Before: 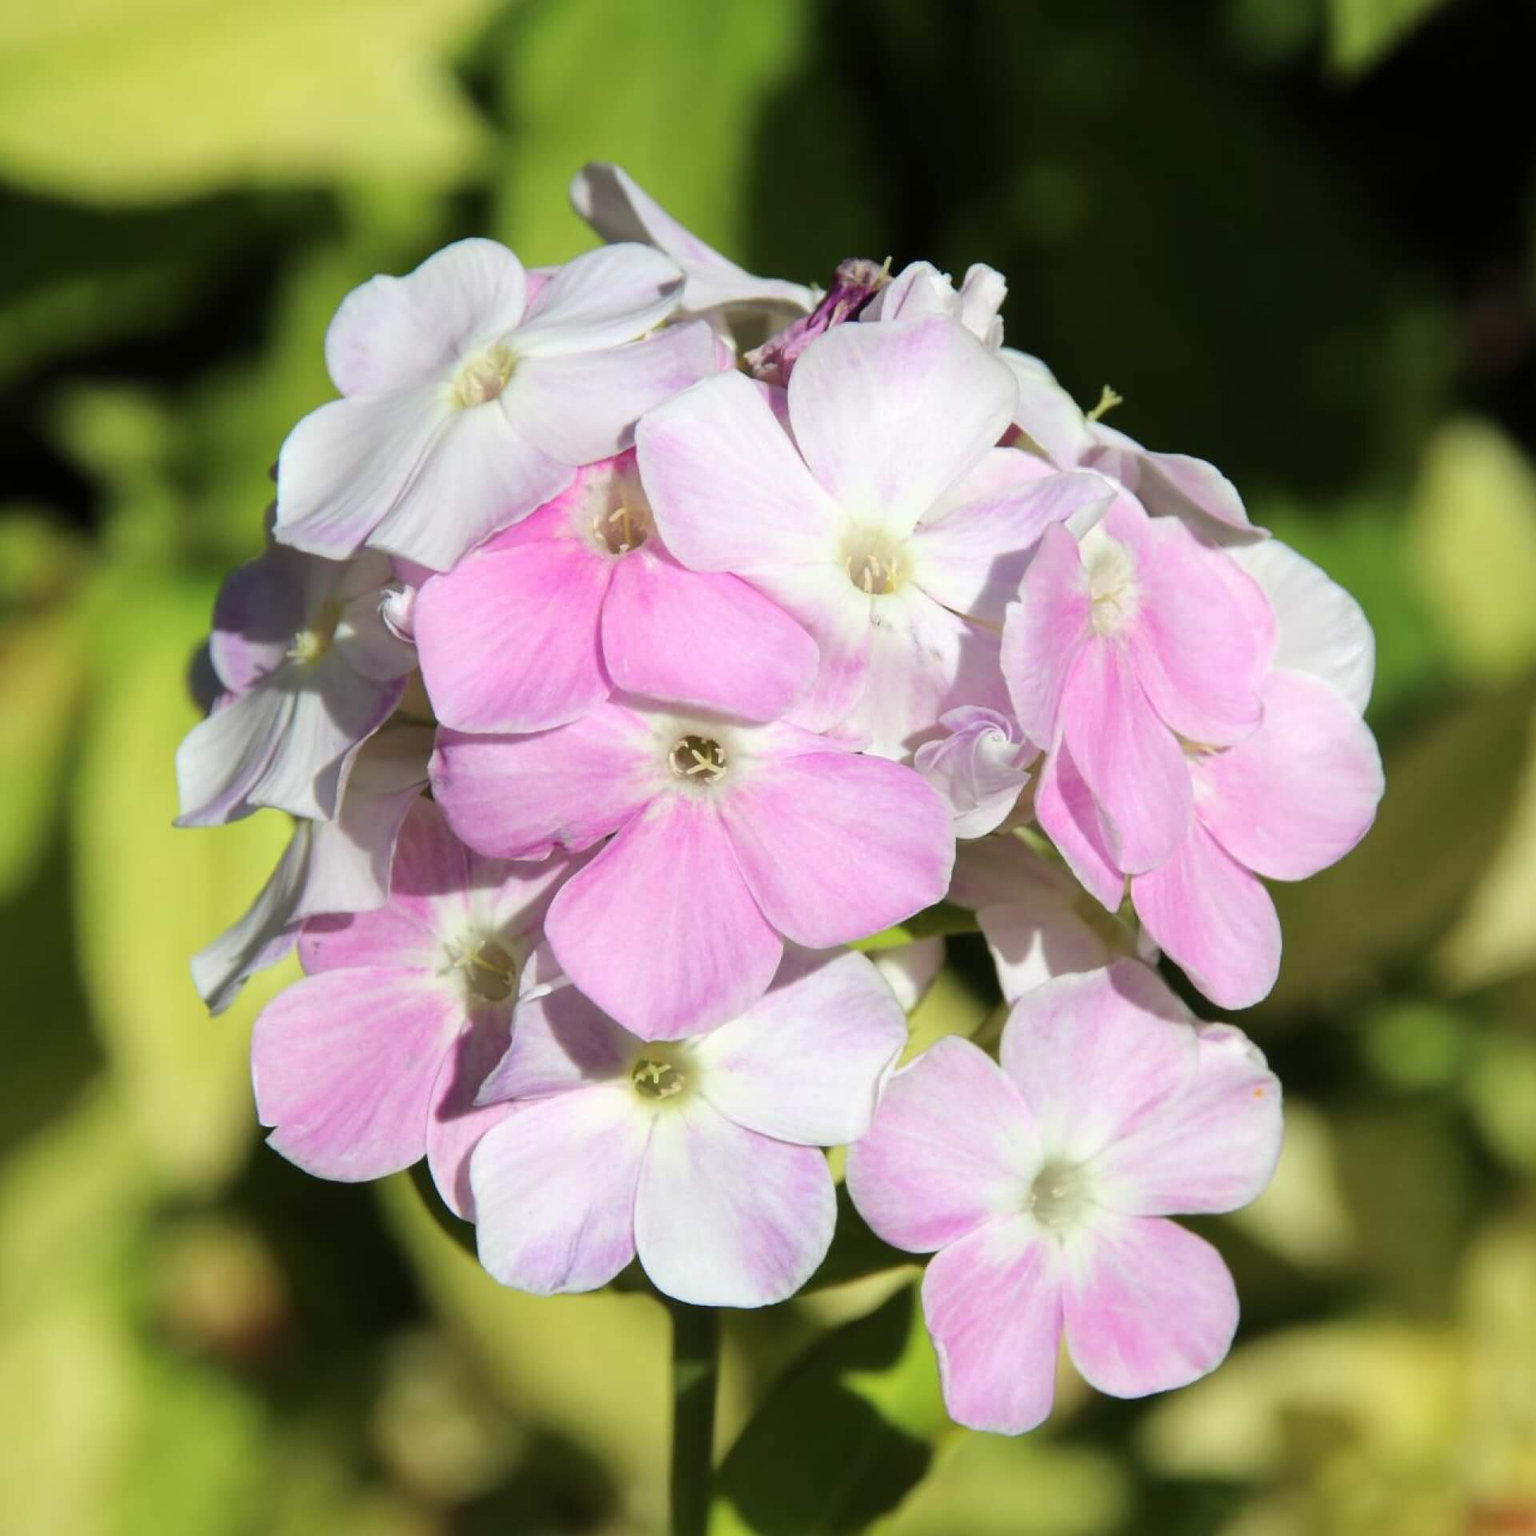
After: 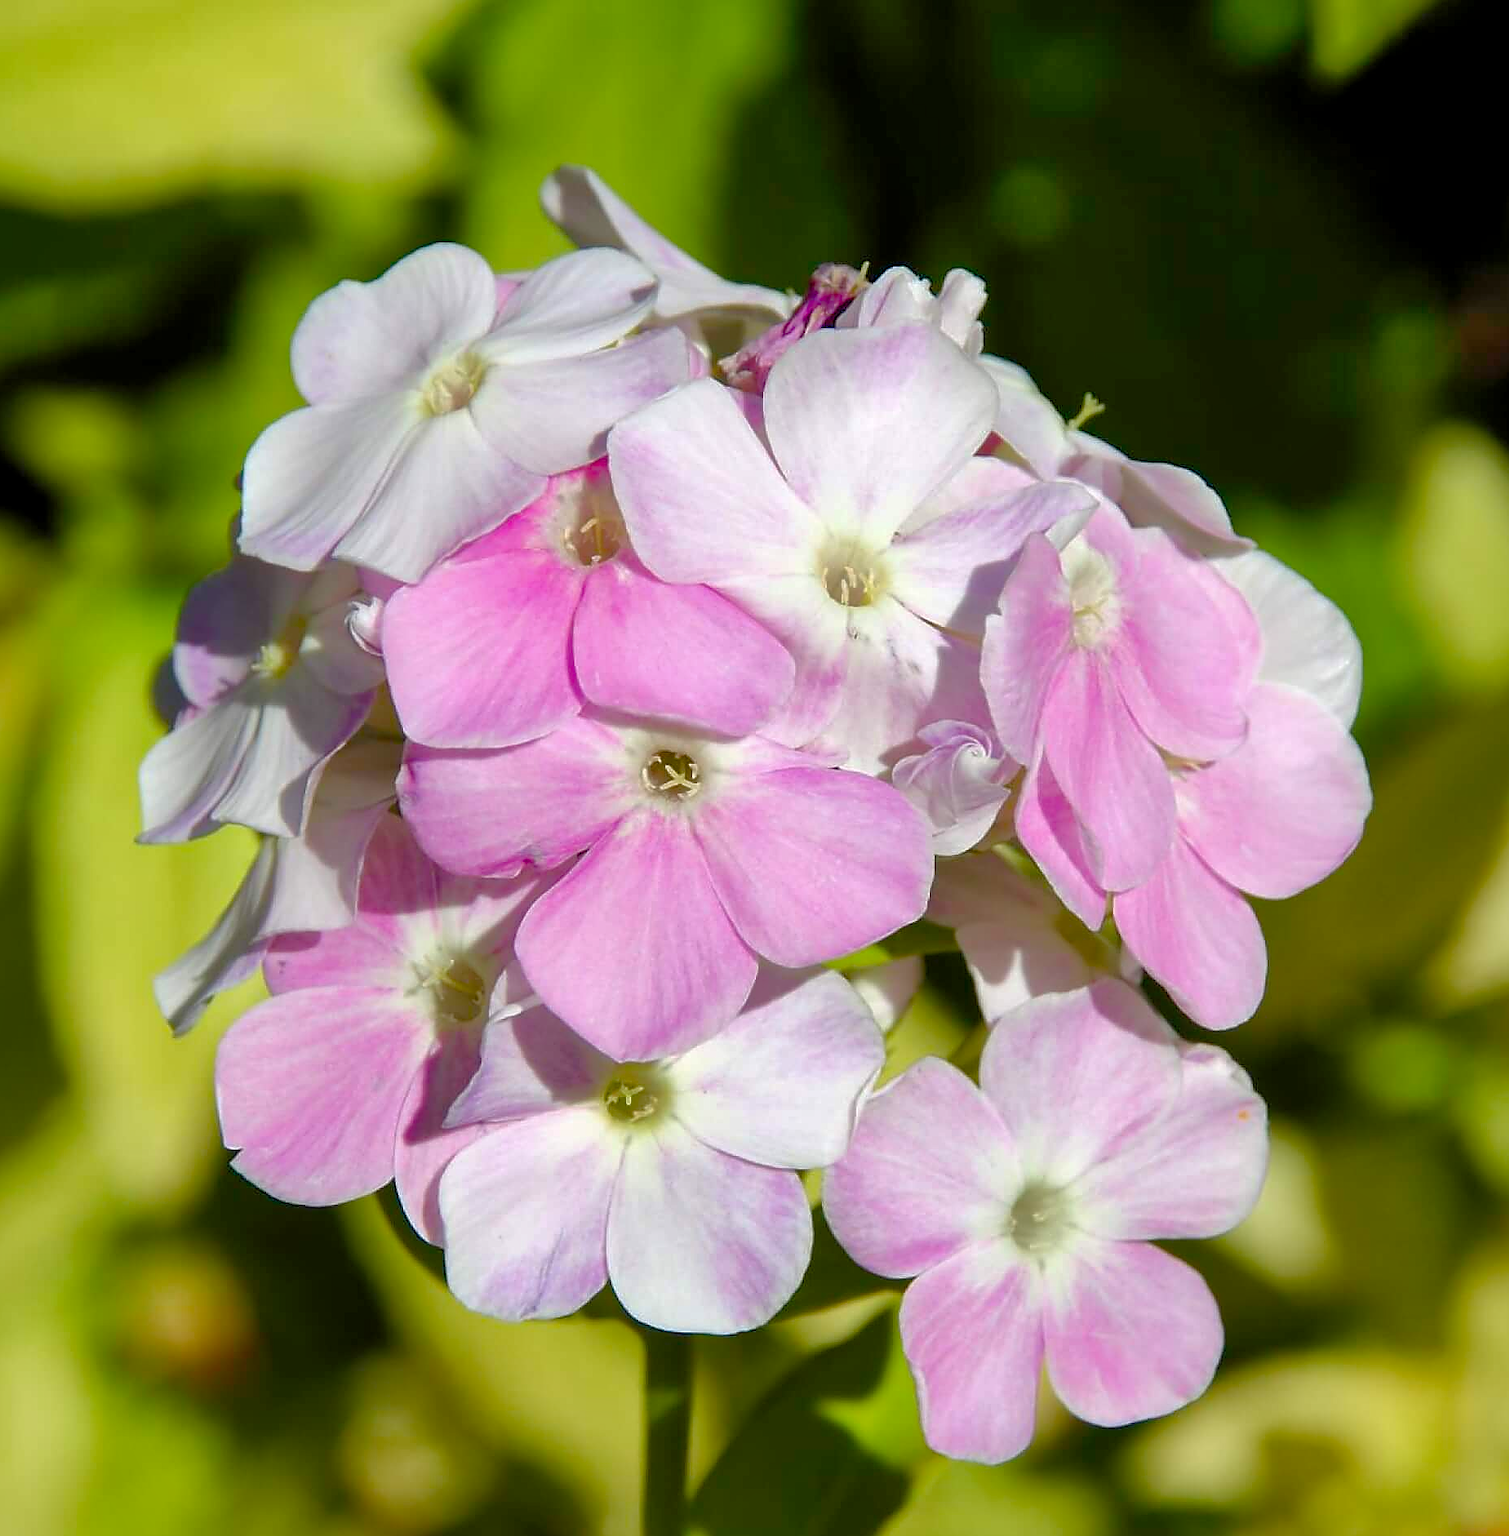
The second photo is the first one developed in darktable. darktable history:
sharpen: radius 1.409, amount 1.245, threshold 0.659
crop and rotate: left 2.641%, right 1.047%, bottom 1.959%
exposure: black level correction 0.001, exposure 0.015 EV, compensate highlight preservation false
color balance rgb: perceptual saturation grading › global saturation 20%, perceptual saturation grading › highlights -24.718%, perceptual saturation grading › shadows 50.38%, global vibrance 20%
shadows and highlights: highlights color adjustment 41.78%
